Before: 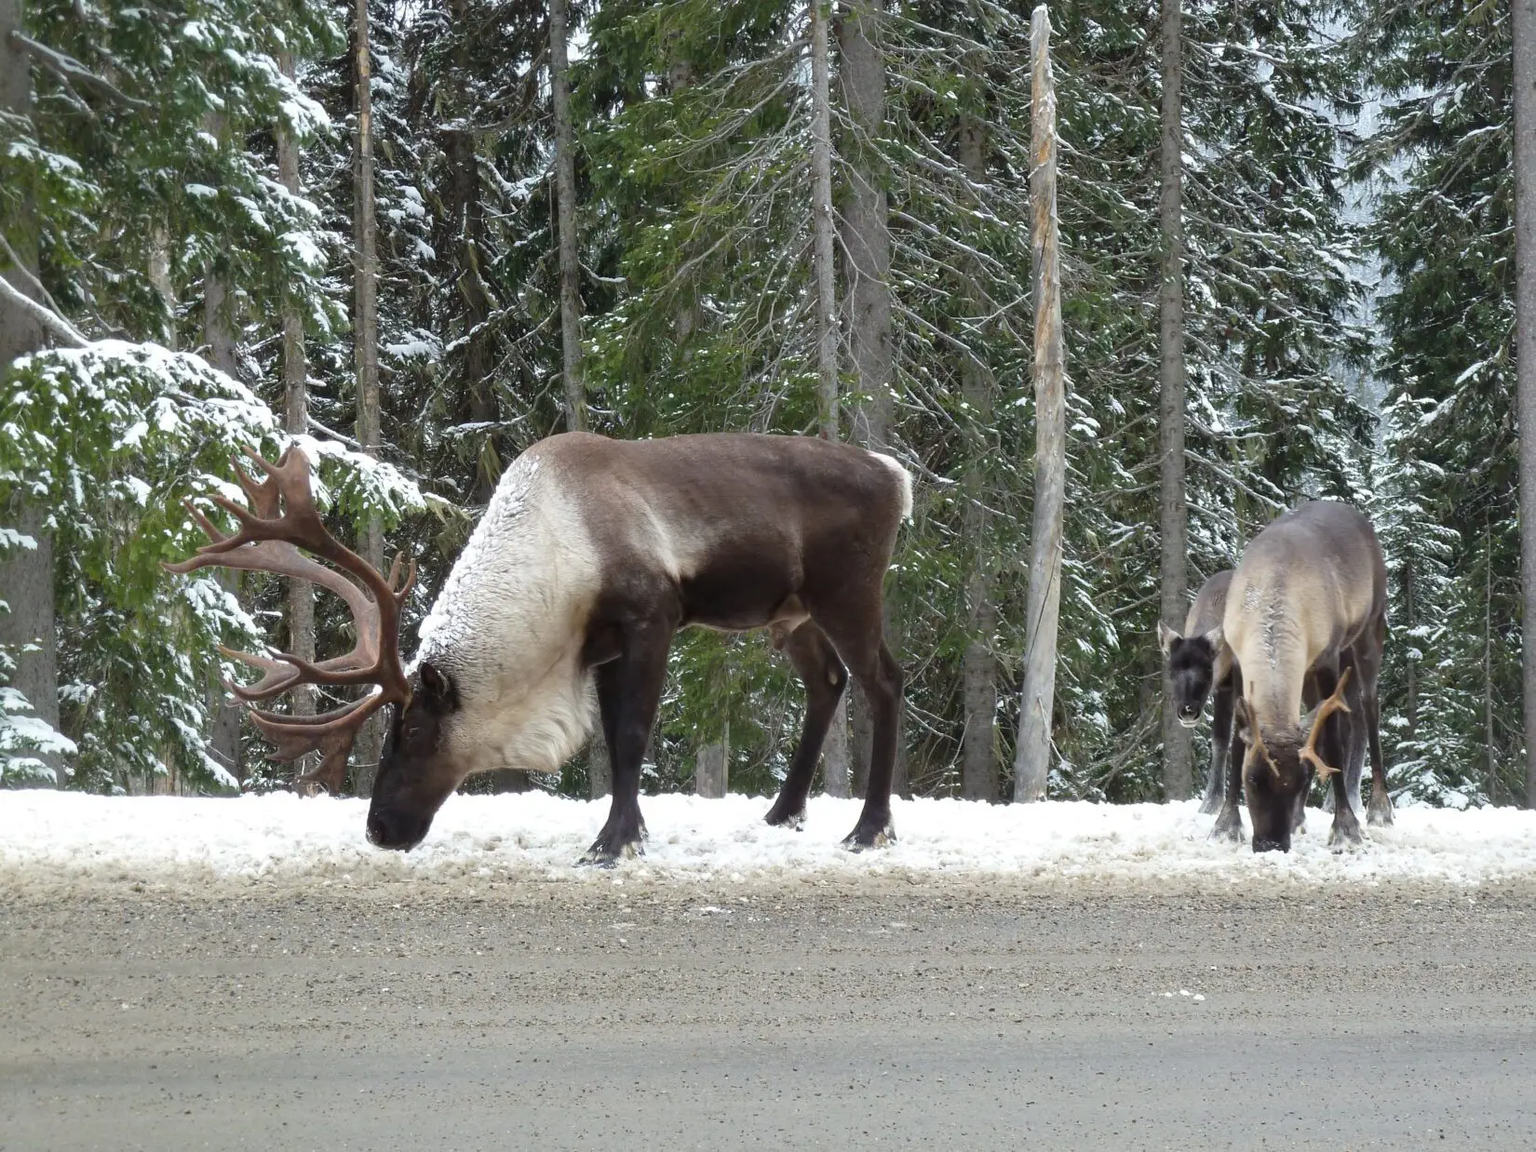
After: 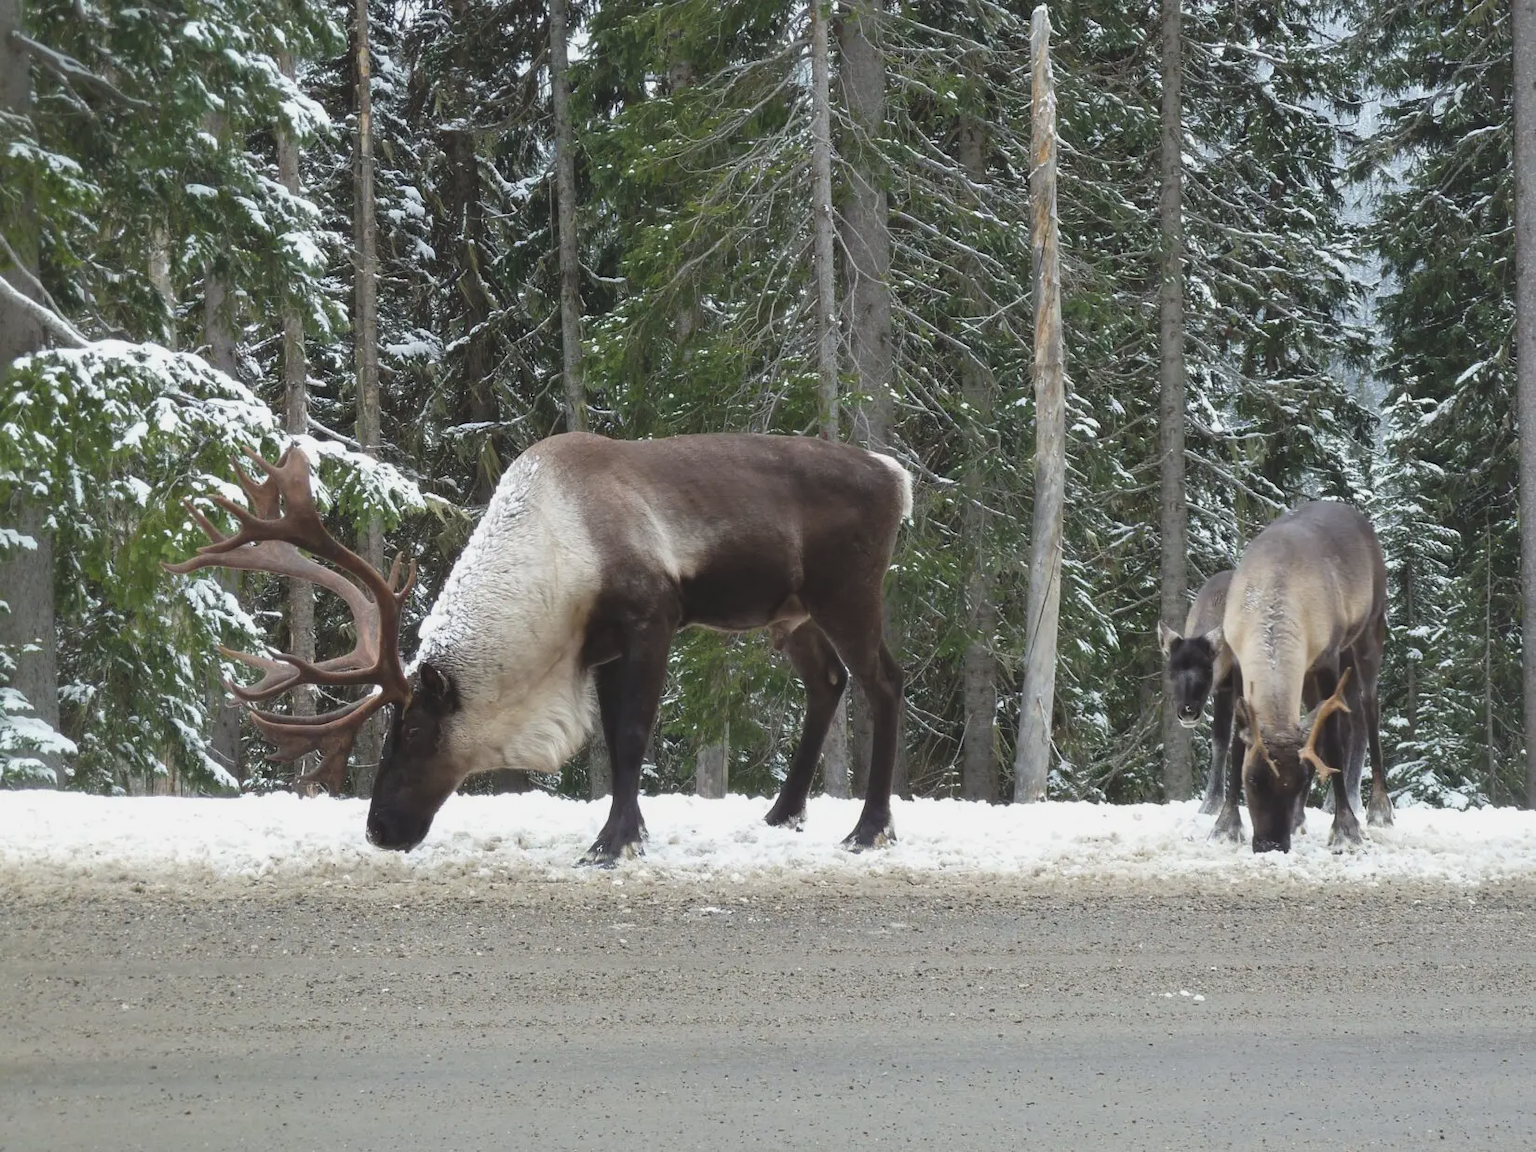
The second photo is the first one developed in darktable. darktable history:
tone equalizer: edges refinement/feathering 500, mask exposure compensation -1.57 EV, preserve details no
exposure: black level correction -0.013, exposure -0.19 EV, compensate highlight preservation false
